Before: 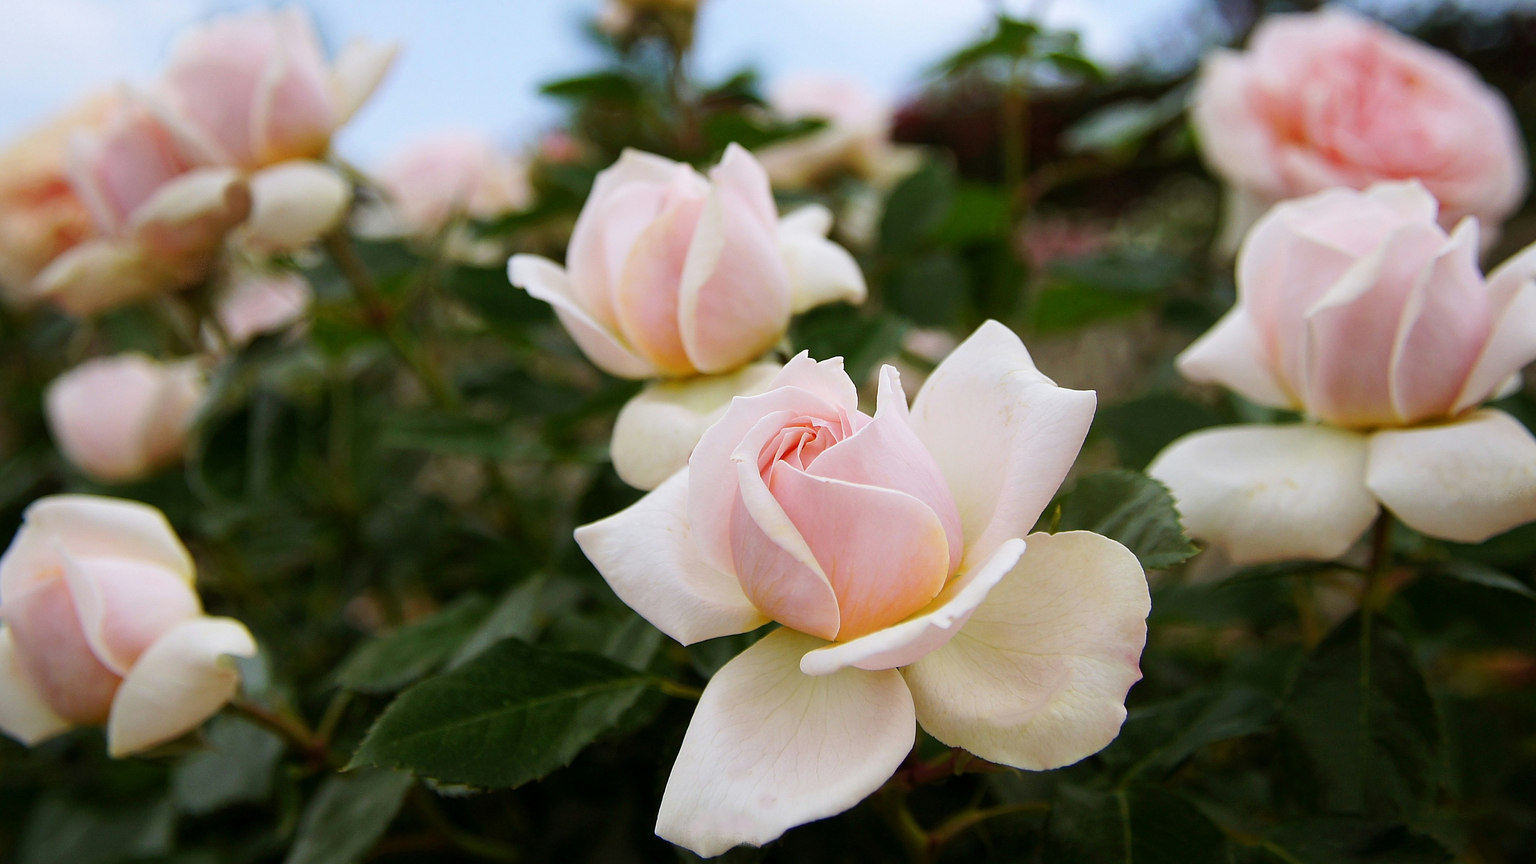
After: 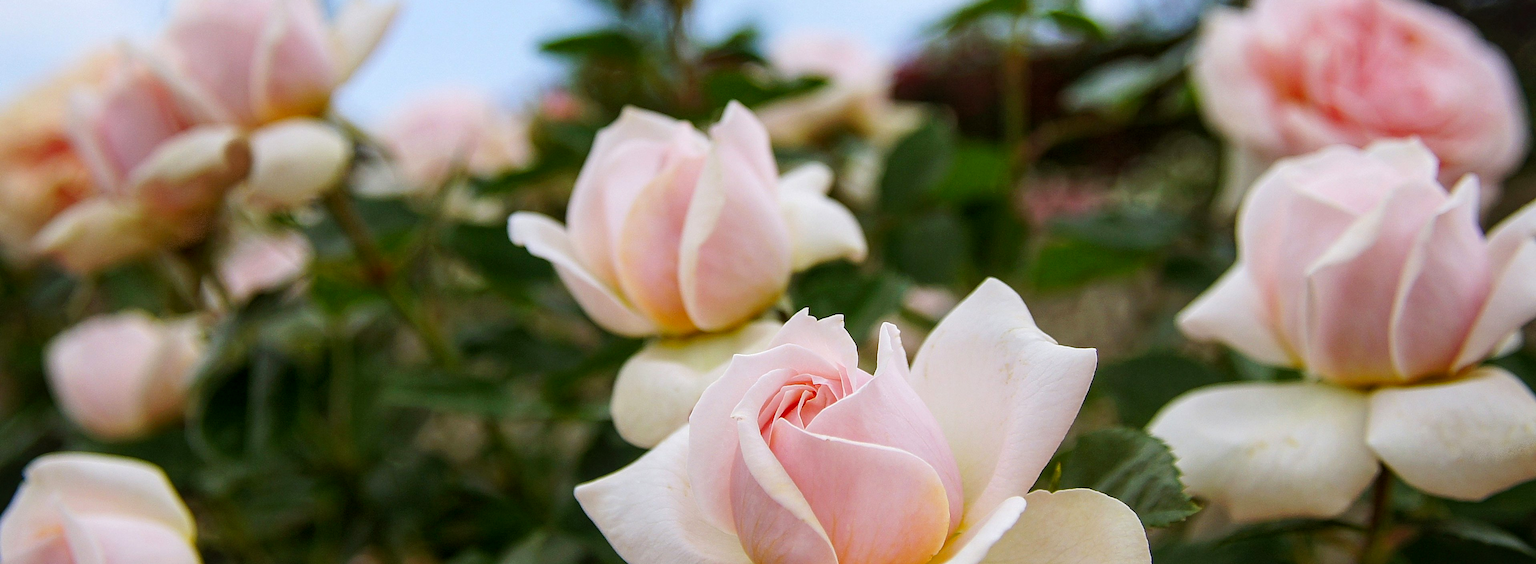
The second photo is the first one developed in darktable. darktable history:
crop and rotate: top 4.912%, bottom 29.727%
levels: white 99.88%
local contrast: on, module defaults
contrast brightness saturation: saturation 0.126
